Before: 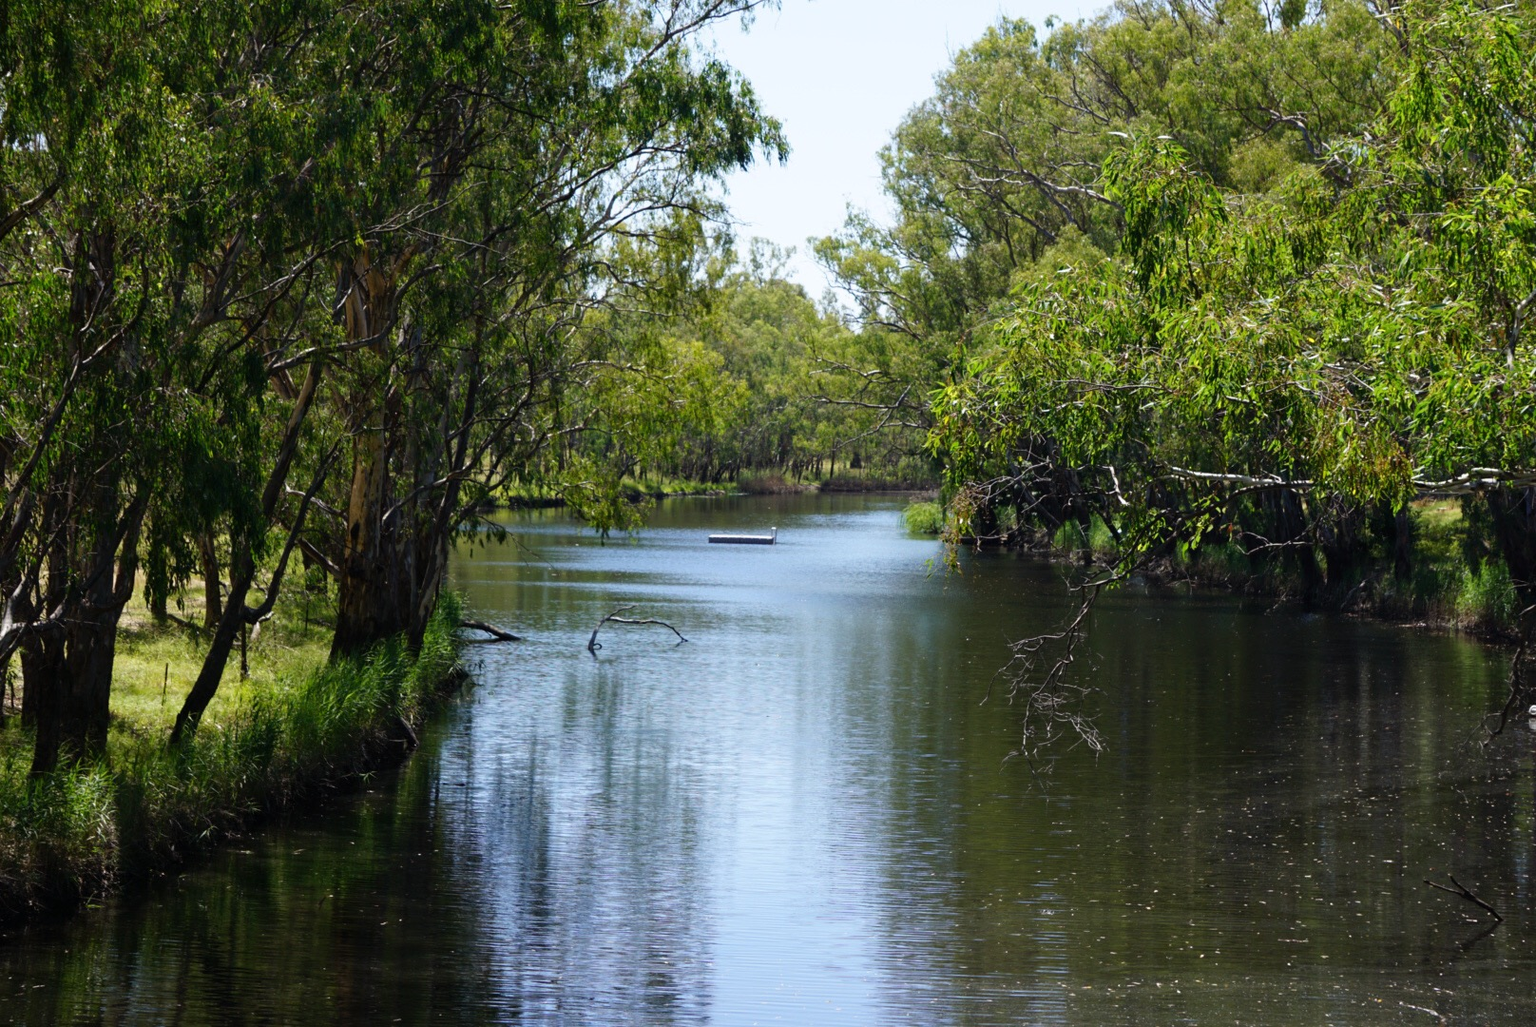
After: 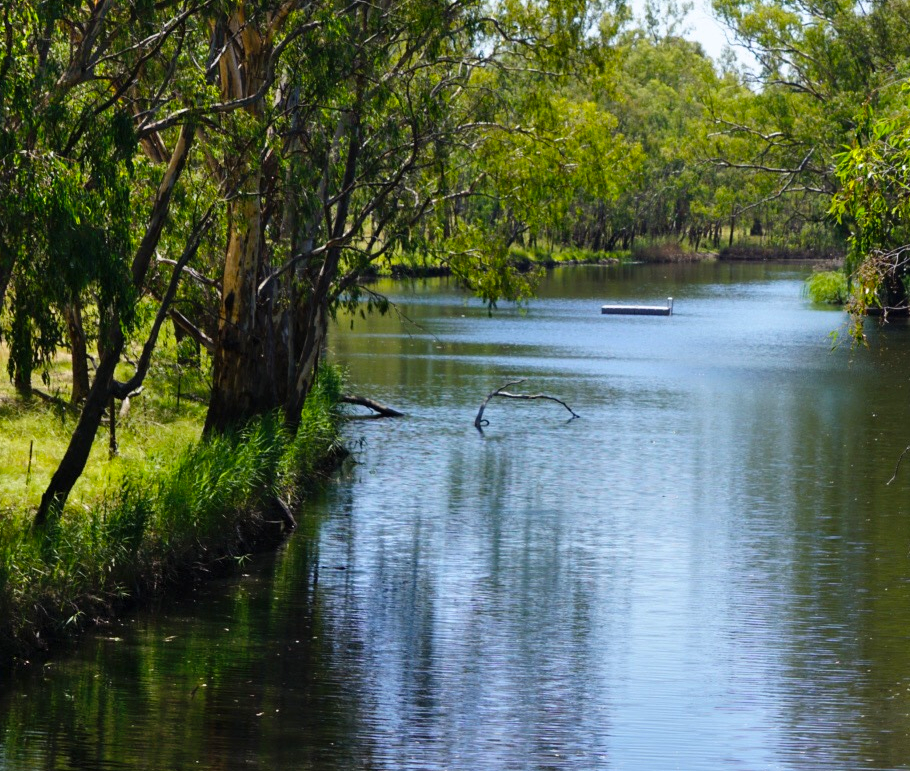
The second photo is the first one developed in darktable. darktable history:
crop: left 8.966%, top 23.852%, right 34.699%, bottom 4.703%
color balance rgb: perceptual saturation grading › global saturation 20%, global vibrance 10%
shadows and highlights: white point adjustment 0.1, highlights -70, soften with gaussian
